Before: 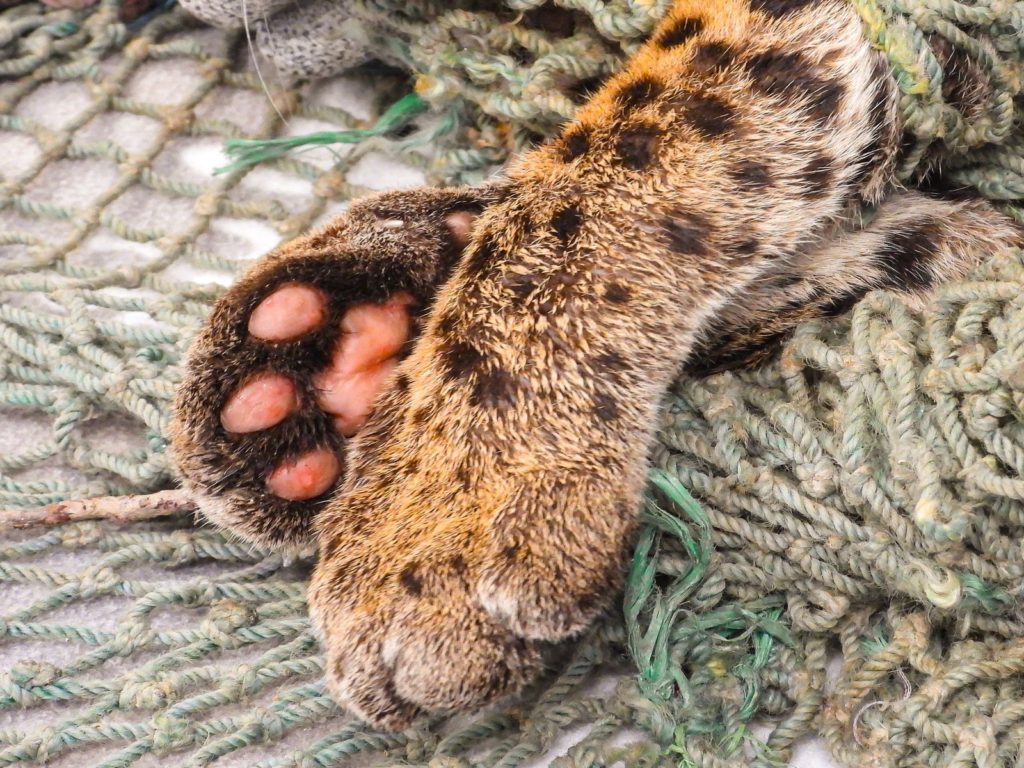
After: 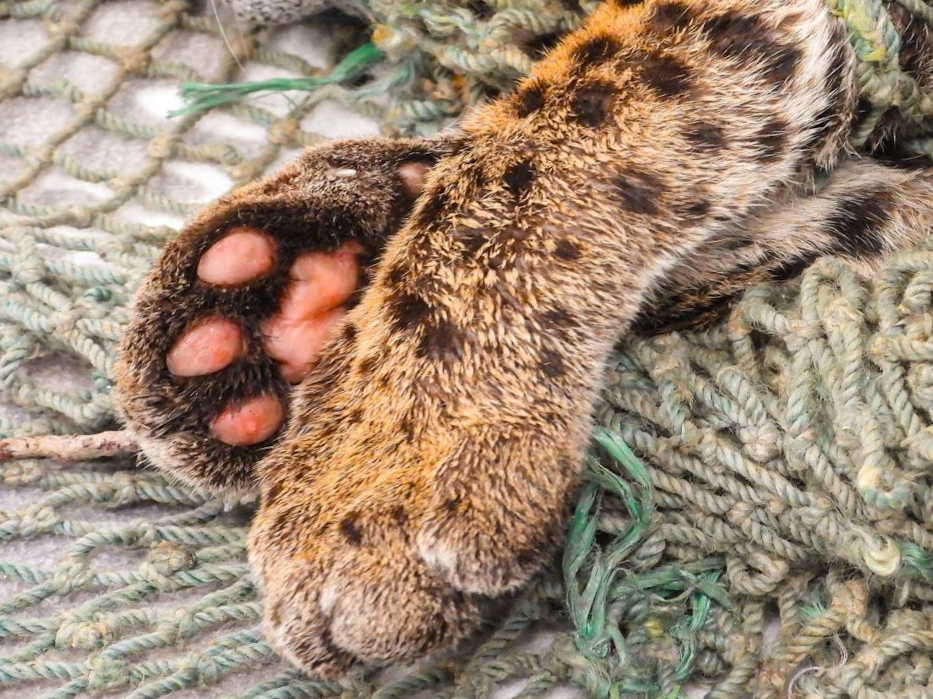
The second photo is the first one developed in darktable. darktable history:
crop and rotate: angle -2°, left 3.151%, top 4.193%, right 1.538%, bottom 0.548%
